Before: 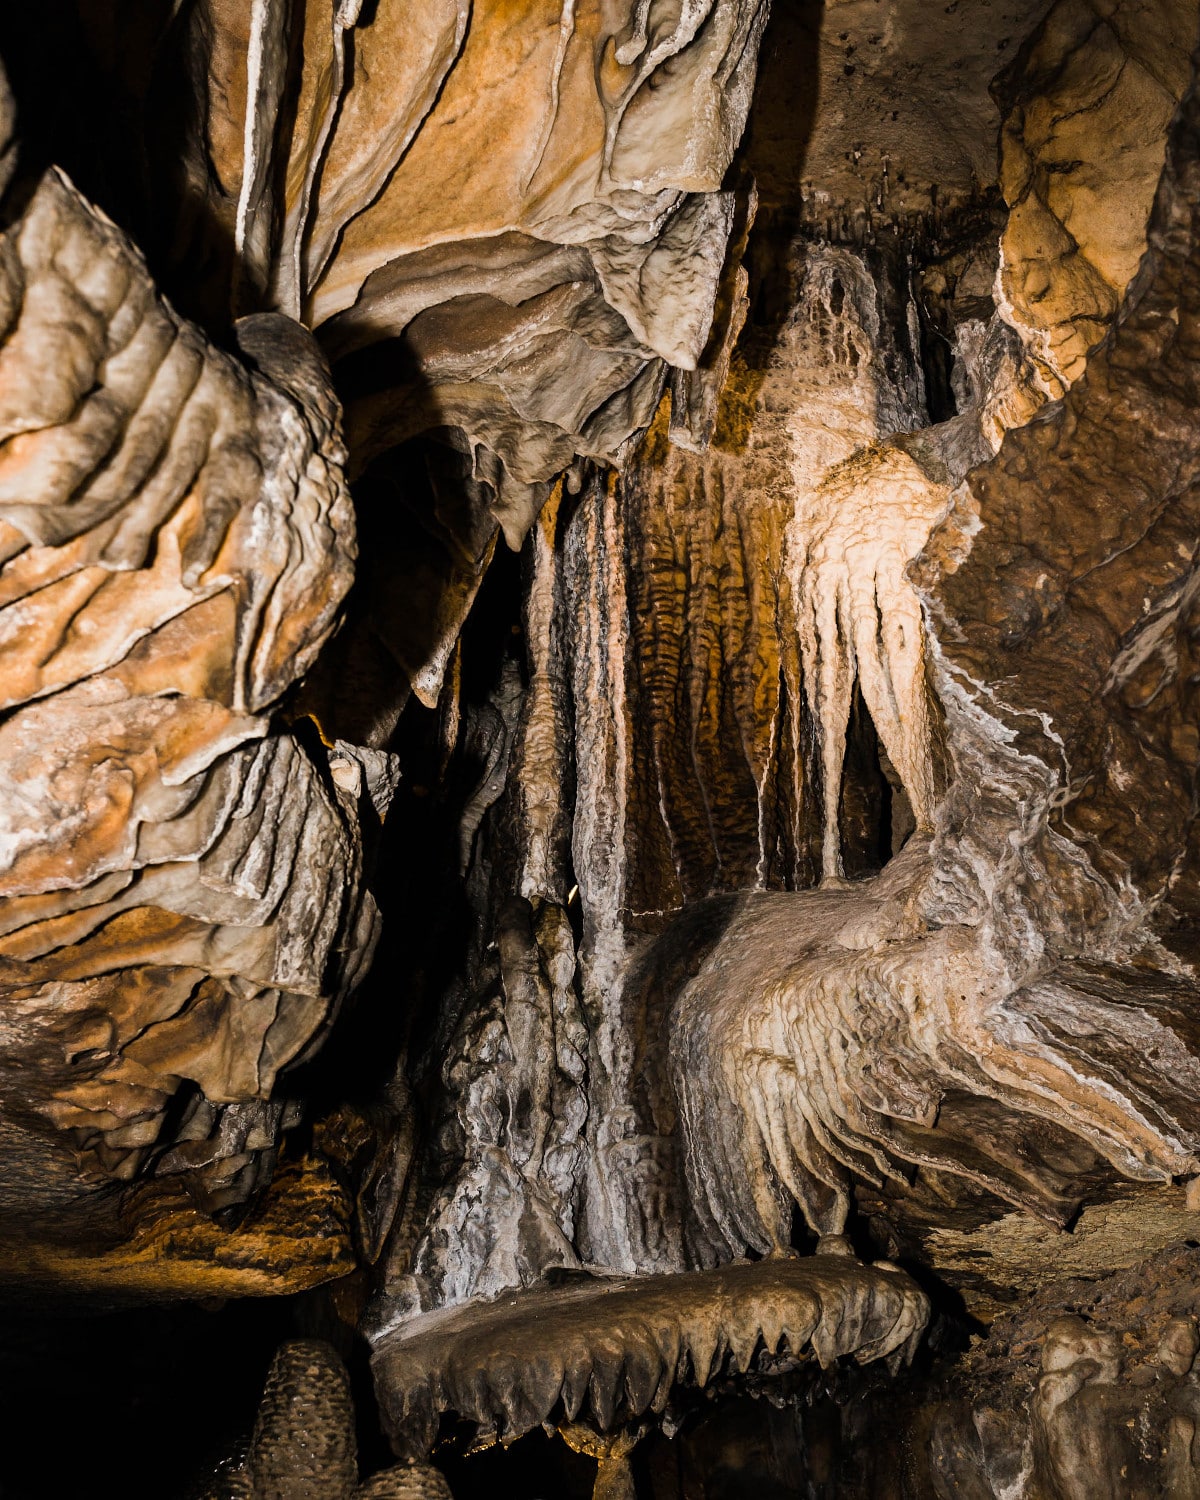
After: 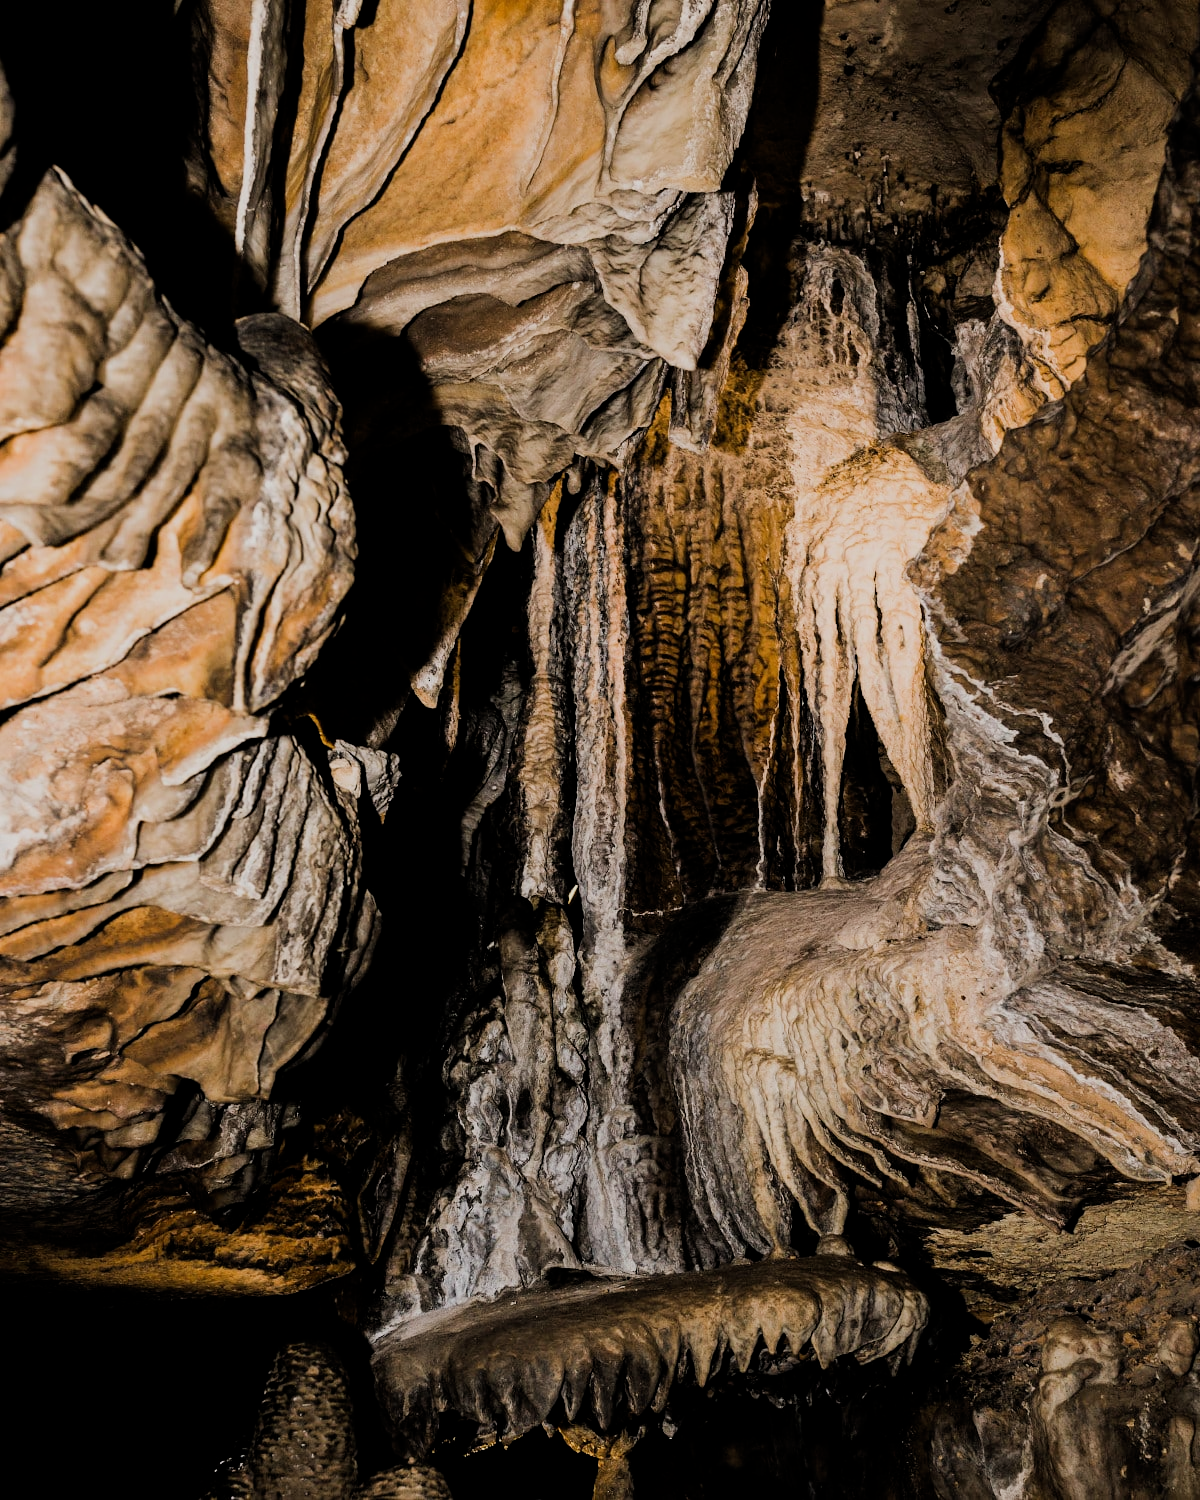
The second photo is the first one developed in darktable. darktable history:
filmic rgb: middle gray luminance 28.78%, black relative exposure -10.34 EV, white relative exposure 5.47 EV, target black luminance 0%, hardness 3.97, latitude 2.97%, contrast 1.131, highlights saturation mix 5.54%, shadows ↔ highlights balance 14.98%
